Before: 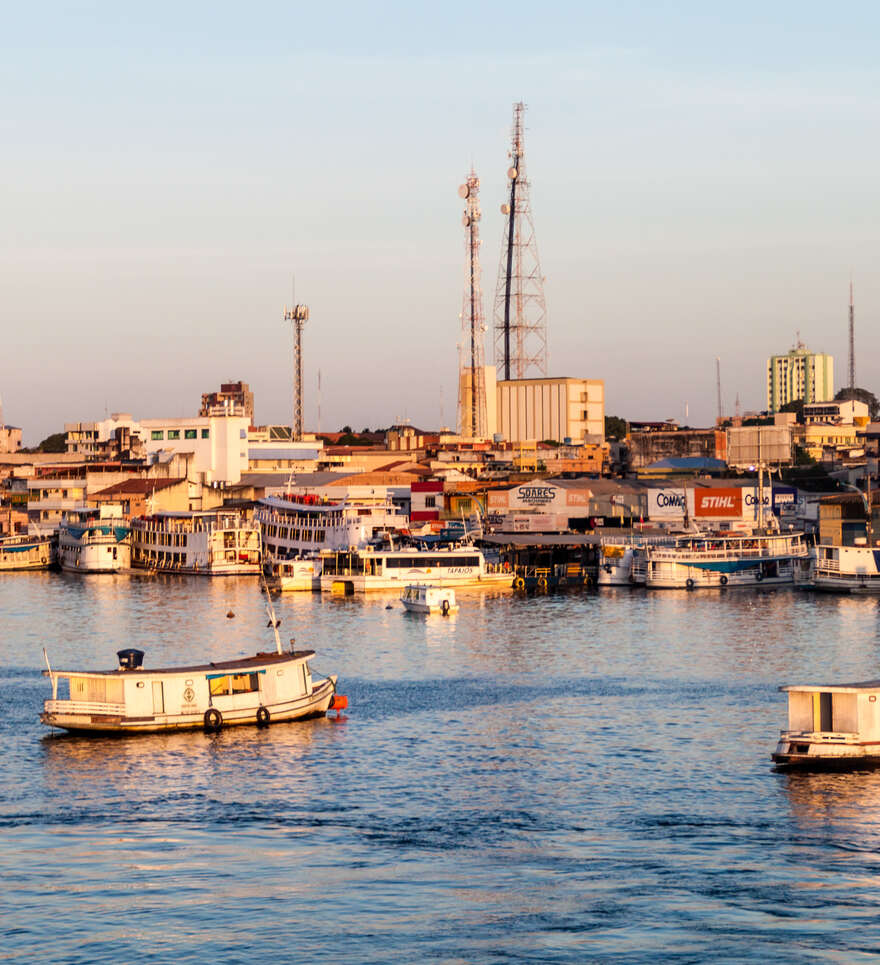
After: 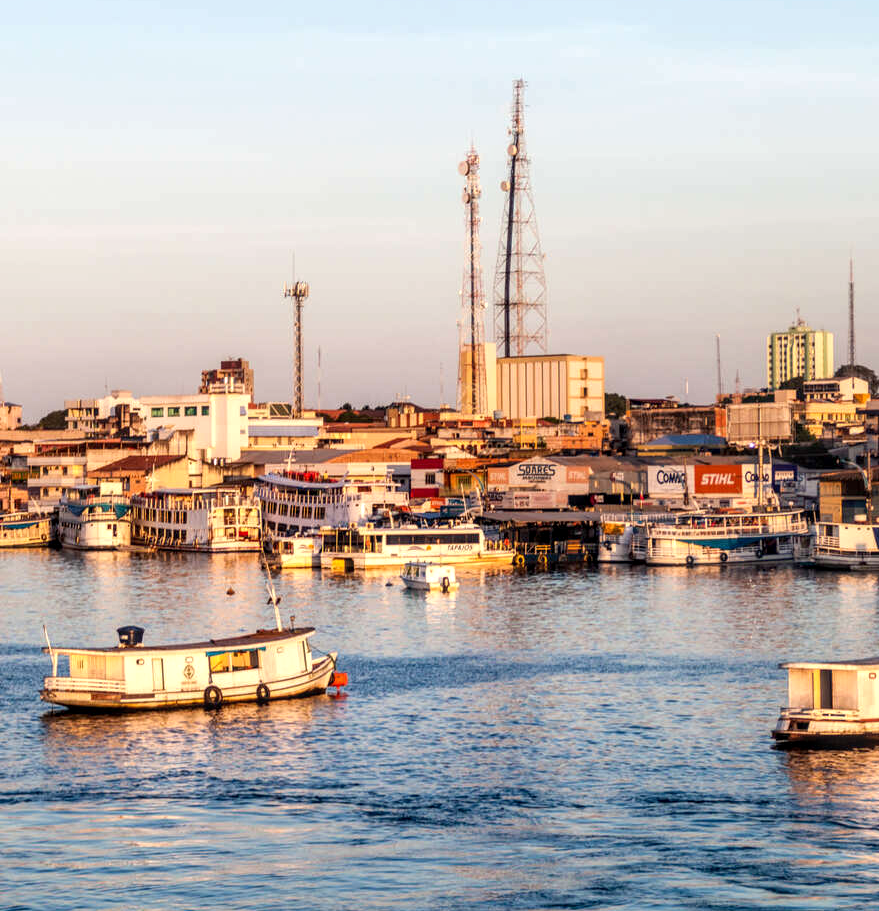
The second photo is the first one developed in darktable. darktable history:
exposure: exposure 0.236 EV, compensate highlight preservation false
local contrast: on, module defaults
crop and rotate: top 2.479%, bottom 3.018%
